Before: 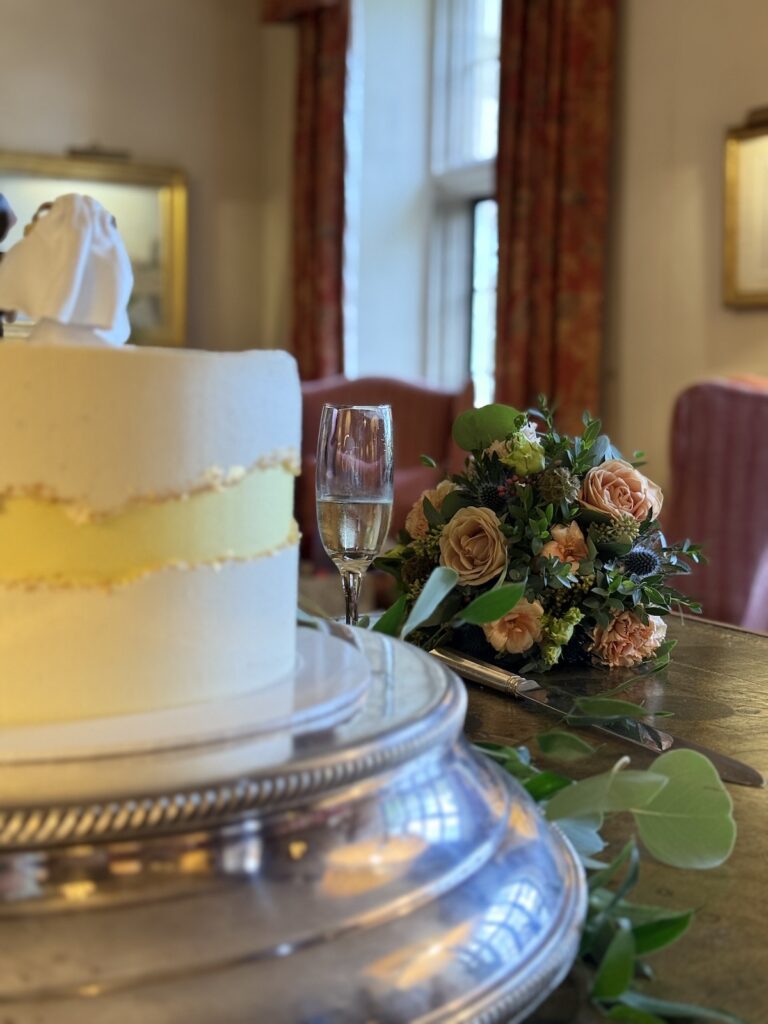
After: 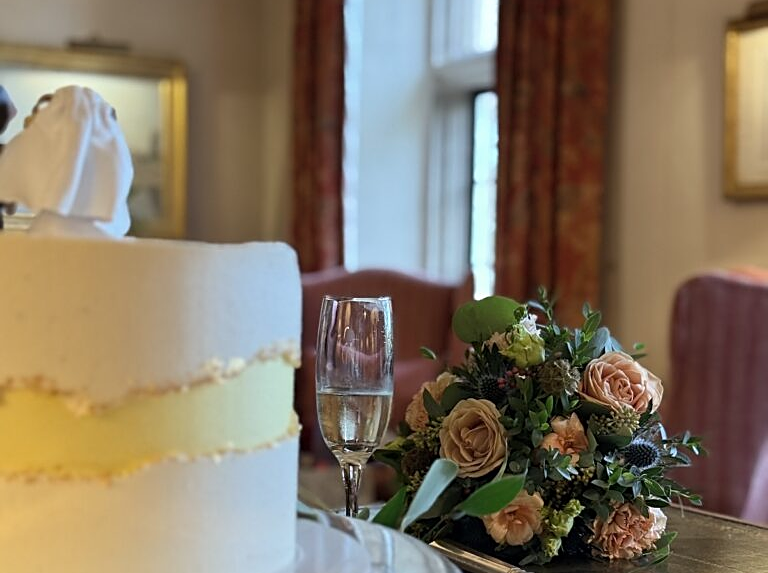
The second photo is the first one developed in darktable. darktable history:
color correction: highlights b* -0.028, saturation 0.82
contrast brightness saturation: saturation -0.024
crop and rotate: top 10.592%, bottom 33.438%
sharpen: on, module defaults
